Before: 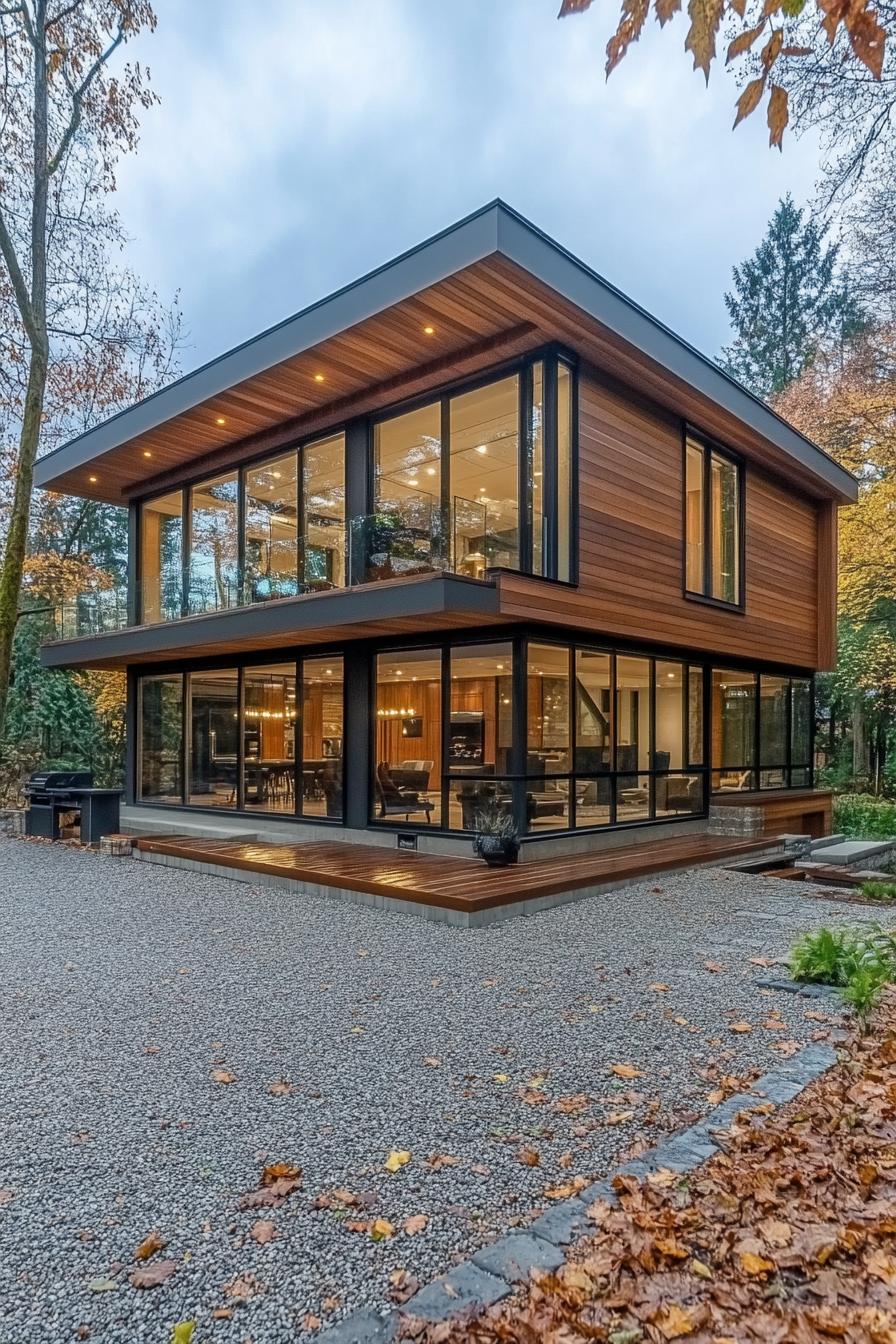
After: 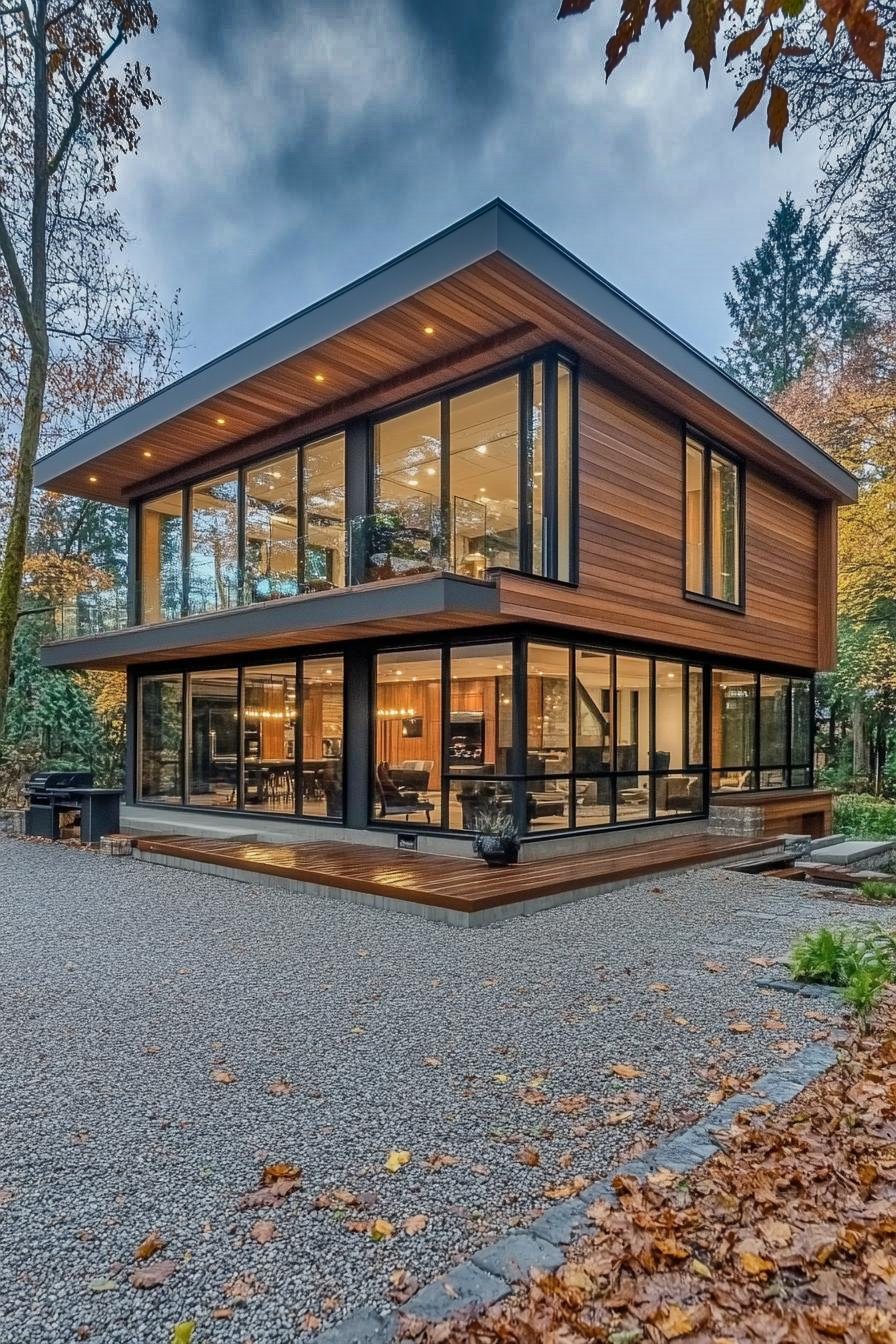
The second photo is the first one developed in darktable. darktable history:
shadows and highlights: radius 124.56, shadows 99.9, white point adjustment -2.82, highlights -99.95, soften with gaussian
